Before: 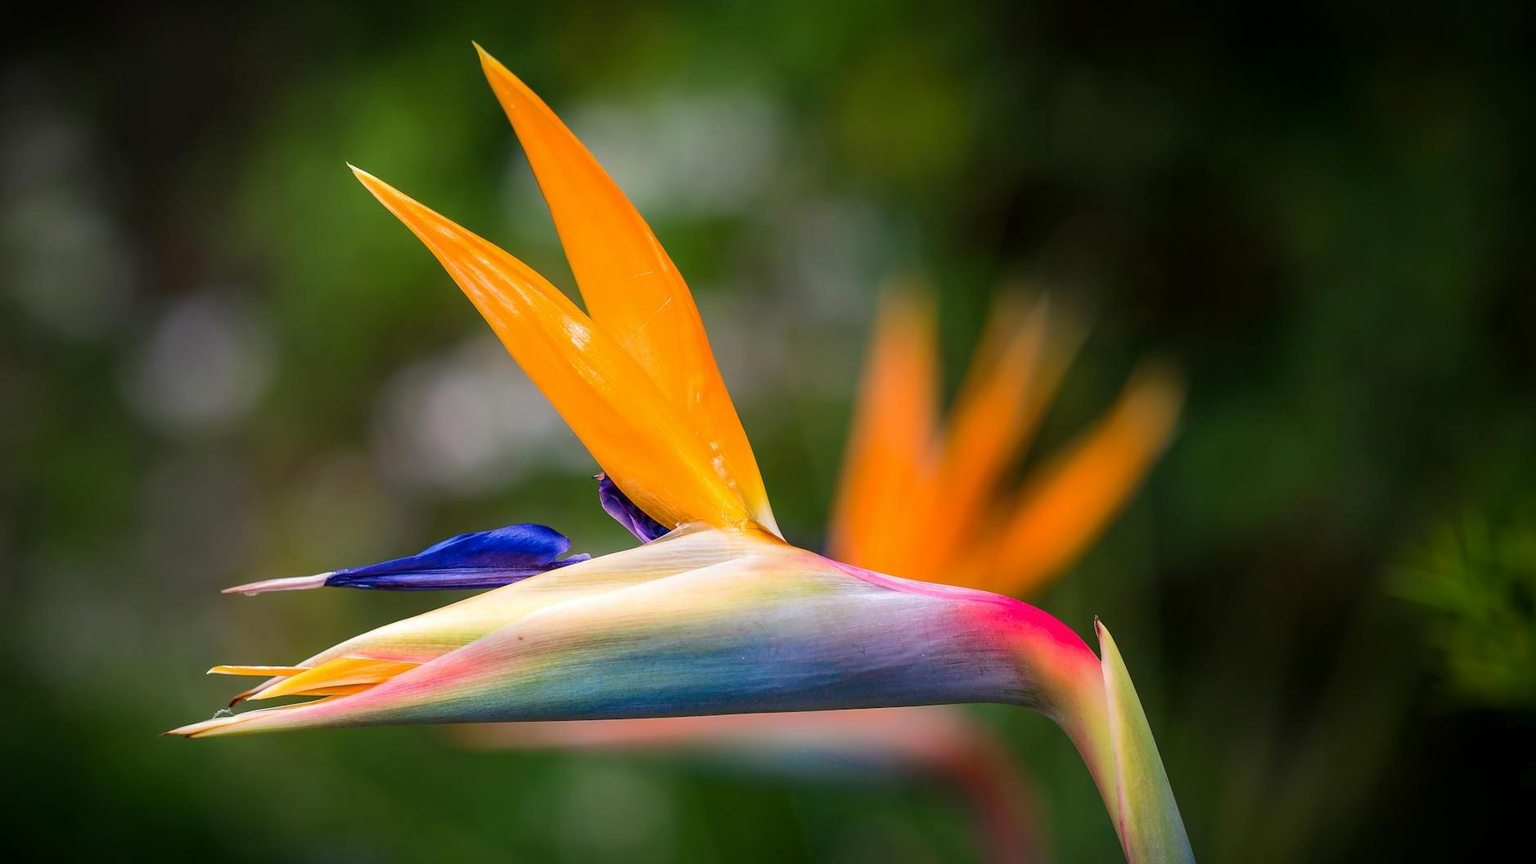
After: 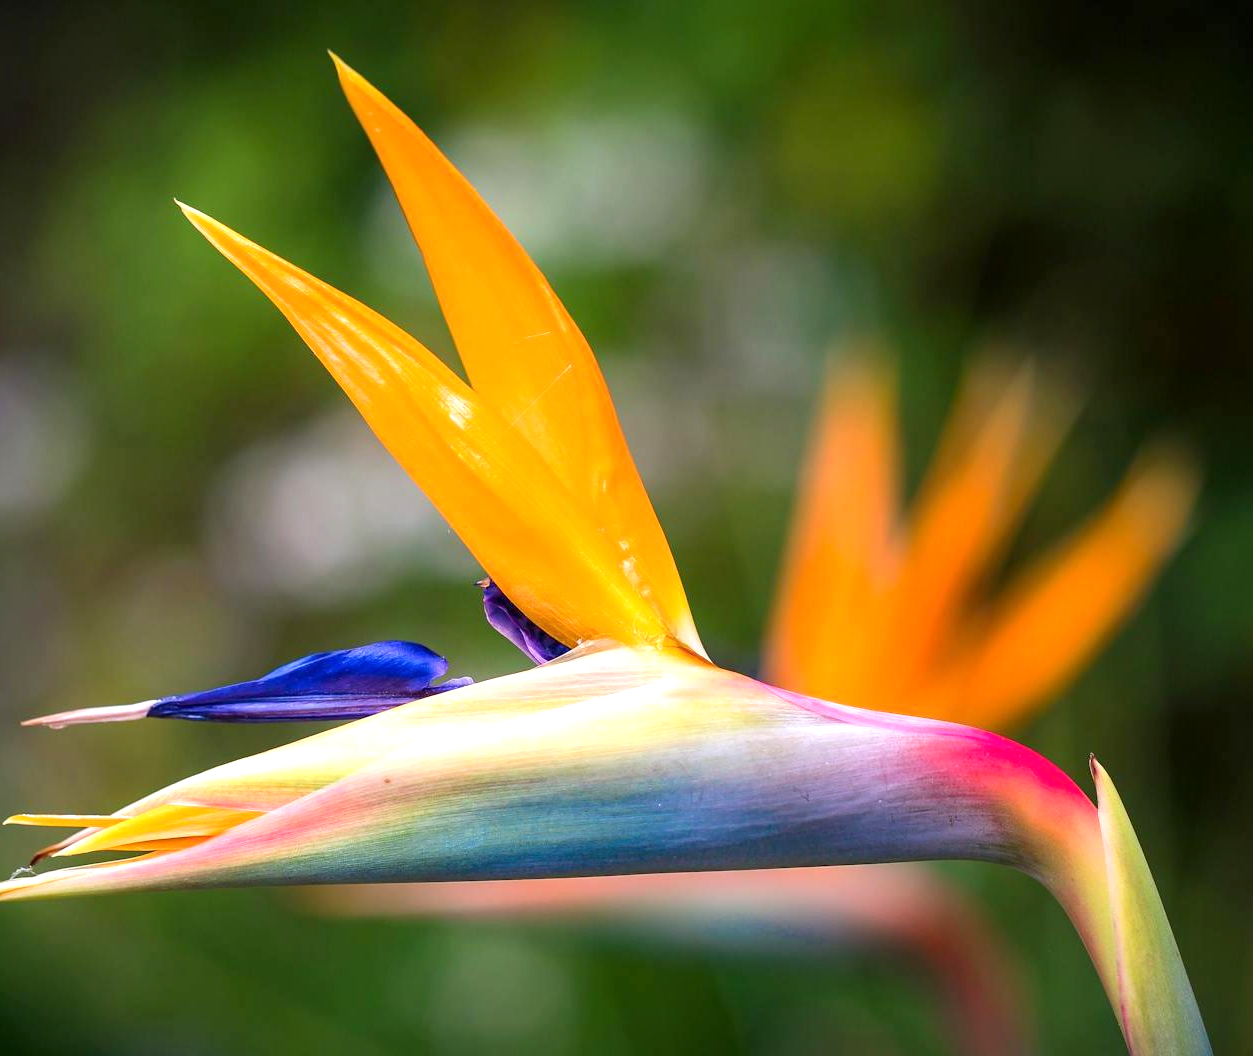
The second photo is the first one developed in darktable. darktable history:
exposure: exposure 0.564 EV, compensate highlight preservation false
crop and rotate: left 13.342%, right 19.991%
